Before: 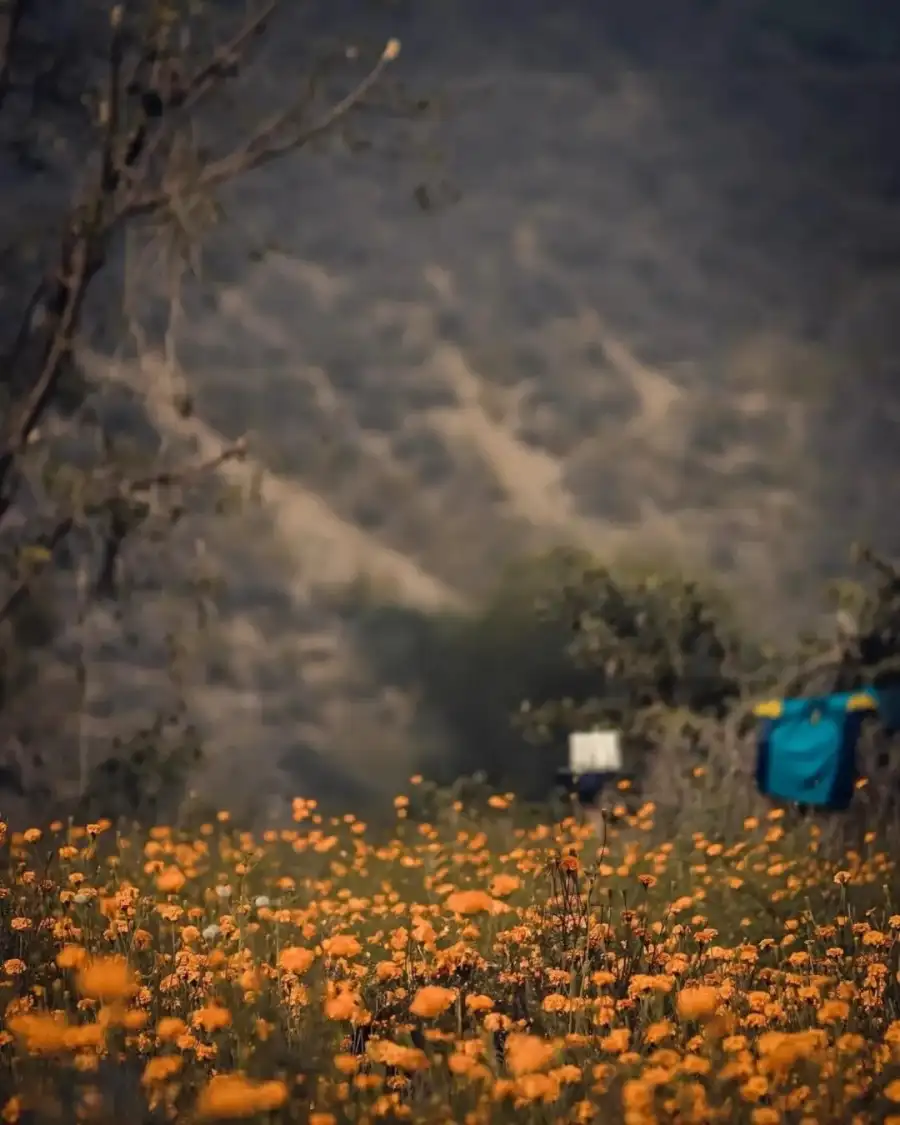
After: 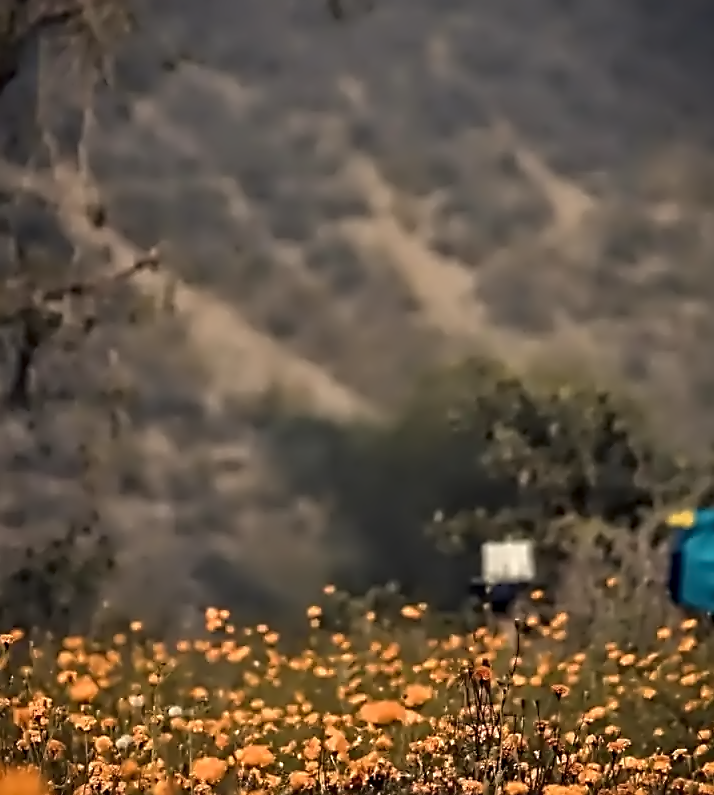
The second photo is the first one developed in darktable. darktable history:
crop: left 9.712%, top 16.928%, right 10.845%, bottom 12.332%
contrast equalizer: octaves 7, y [[0.5, 0.542, 0.583, 0.625, 0.667, 0.708], [0.5 ×6], [0.5 ×6], [0, 0.033, 0.067, 0.1, 0.133, 0.167], [0, 0.05, 0.1, 0.15, 0.2, 0.25]]
sharpen: on, module defaults
